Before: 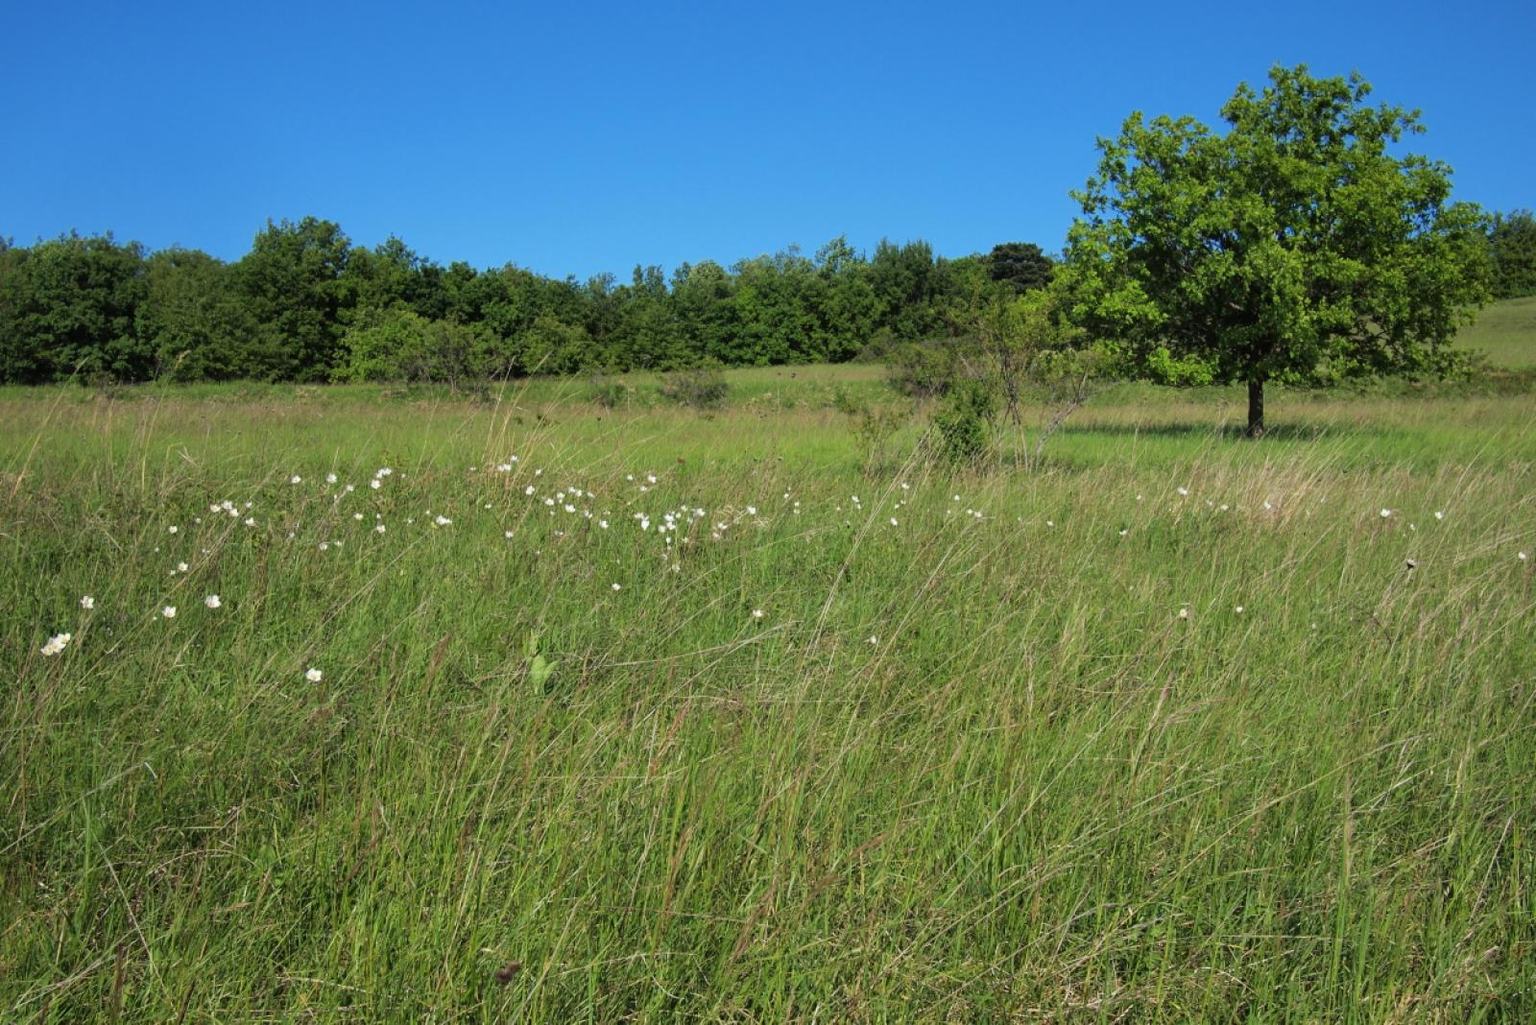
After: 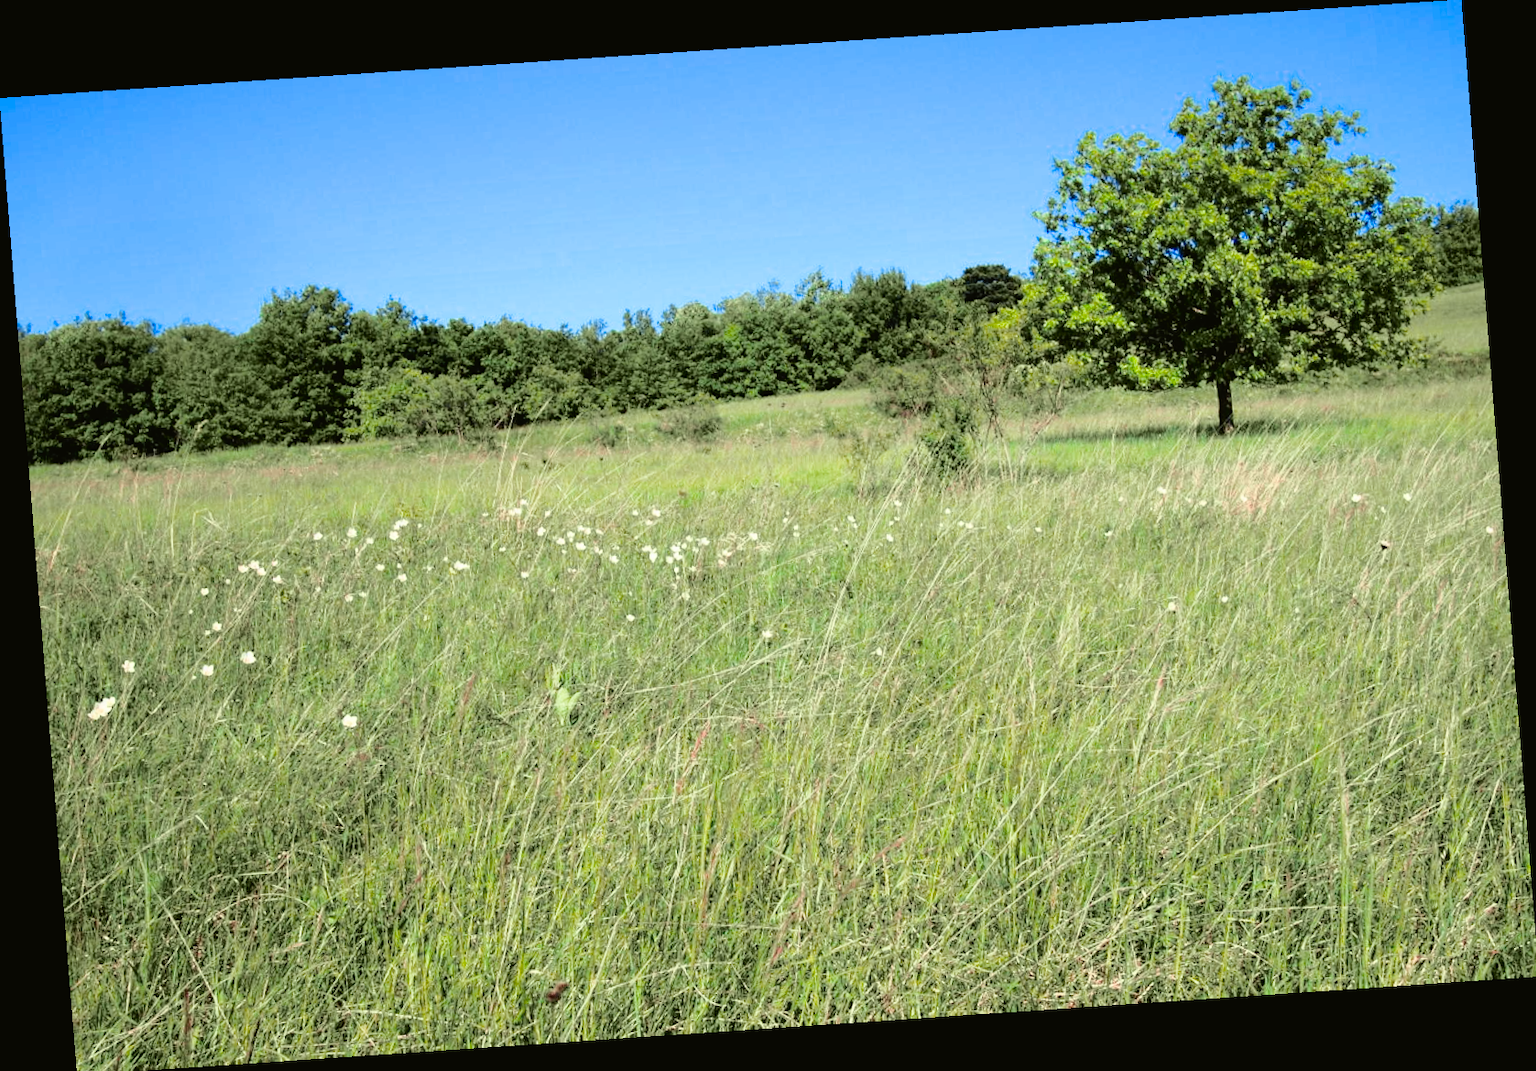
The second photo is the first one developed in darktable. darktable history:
crop: top 0.05%, bottom 0.098%
white balance: emerald 1
rotate and perspective: rotation -4.2°, shear 0.006, automatic cropping off
exposure: black level correction 0, exposure 1.1 EV, compensate exposure bias true, compensate highlight preservation false
tone curve: curves: ch0 [(0, 0.021) (0.059, 0.053) (0.212, 0.18) (0.337, 0.304) (0.495, 0.505) (0.725, 0.731) (0.89, 0.919) (1, 1)]; ch1 [(0, 0) (0.094, 0.081) (0.285, 0.299) (0.403, 0.436) (0.479, 0.475) (0.54, 0.55) (0.615, 0.637) (0.683, 0.688) (1, 1)]; ch2 [(0, 0) (0.257, 0.217) (0.434, 0.434) (0.498, 0.507) (0.527, 0.542) (0.597, 0.587) (0.658, 0.595) (1, 1)], color space Lab, independent channels, preserve colors none
filmic rgb: black relative exposure -7.75 EV, white relative exposure 4.4 EV, threshold 3 EV, target black luminance 0%, hardness 3.76, latitude 50.51%, contrast 1.074, highlights saturation mix 10%, shadows ↔ highlights balance -0.22%, color science v4 (2020), enable highlight reconstruction true
